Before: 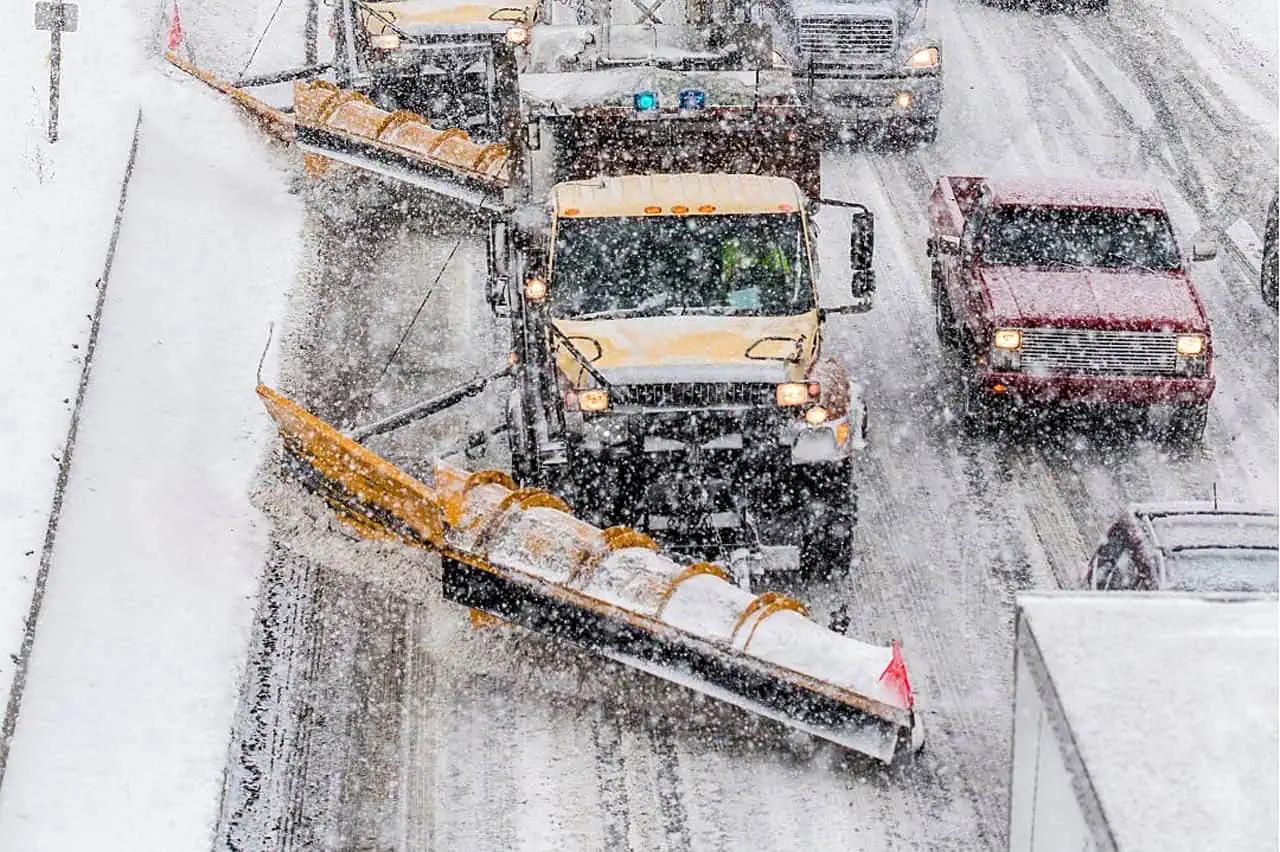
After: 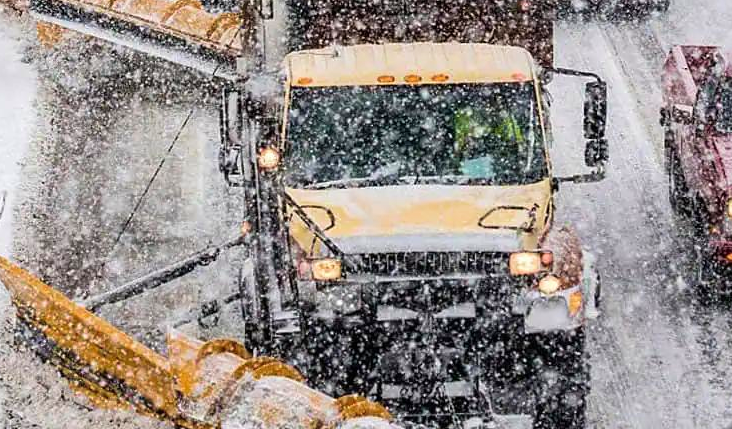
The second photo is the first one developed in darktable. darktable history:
velvia: on, module defaults
crop: left 20.932%, top 15.471%, right 21.848%, bottom 34.081%
